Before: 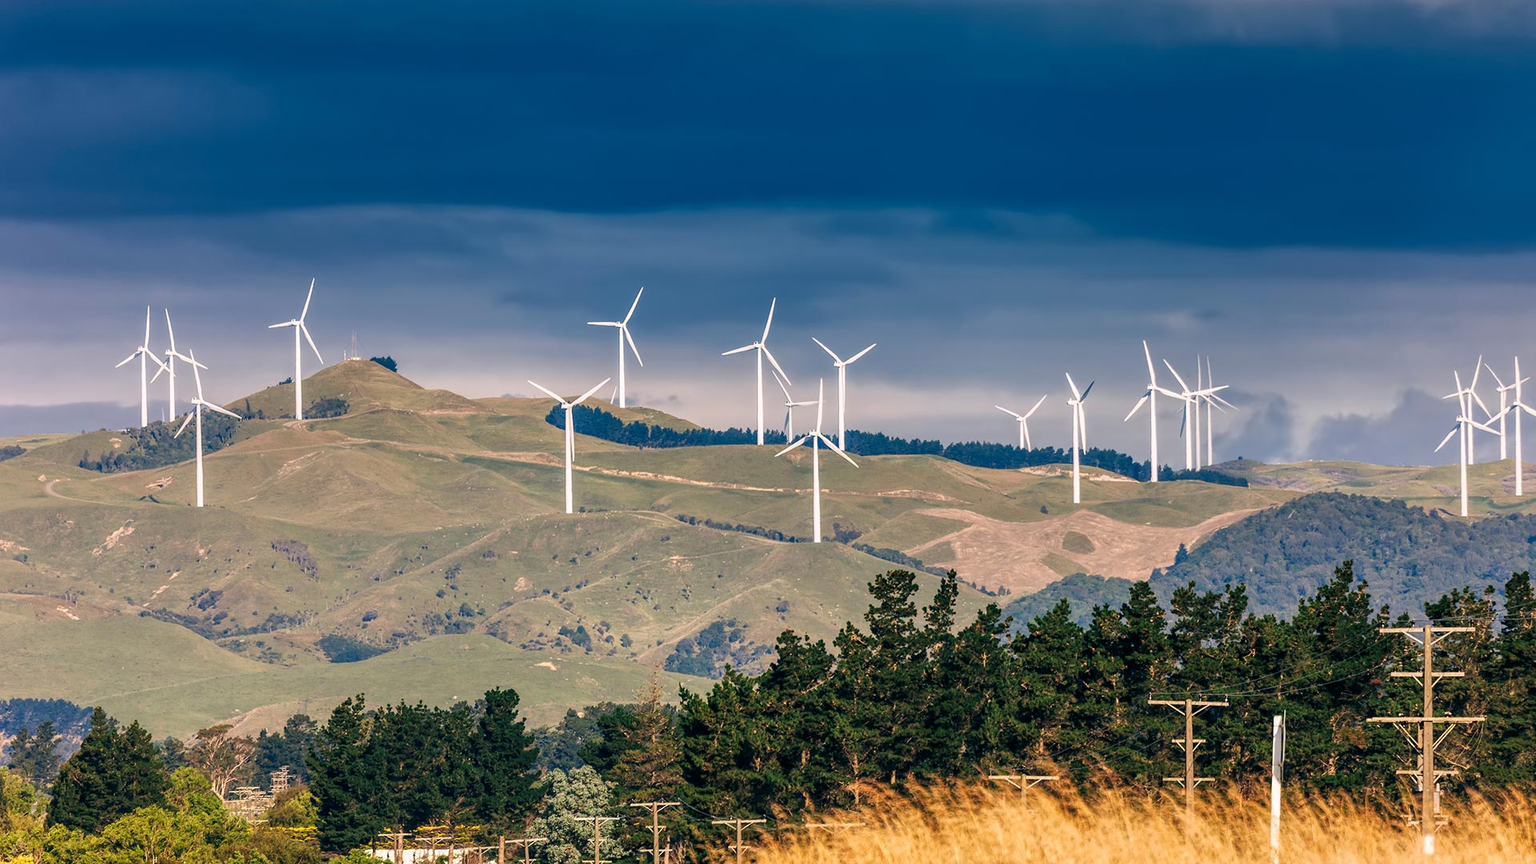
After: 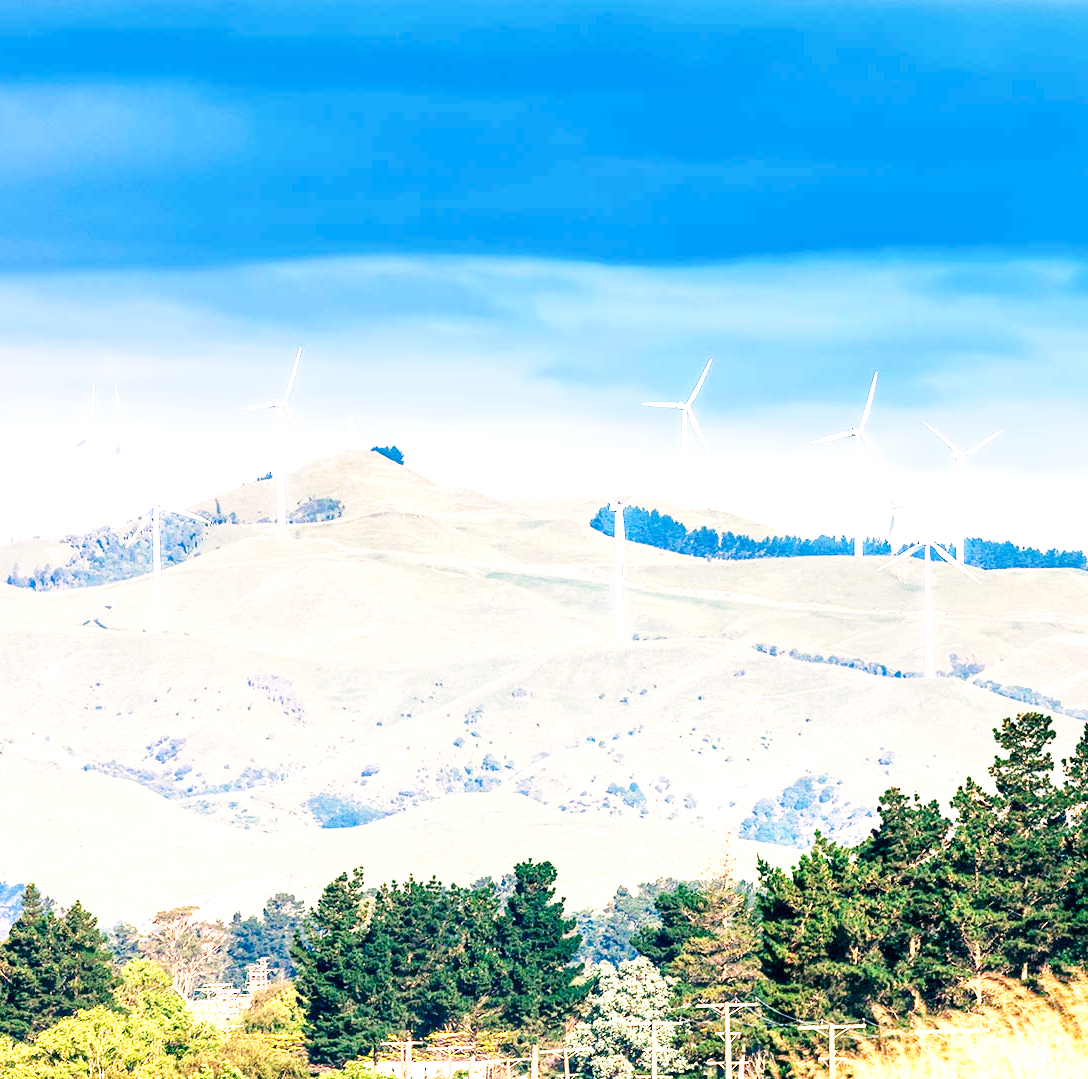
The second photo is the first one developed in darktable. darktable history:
color calibration: illuminant as shot in camera, x 0.358, y 0.373, temperature 4628.91 K
exposure: black level correction 0.001, exposure 1.734 EV, compensate highlight preservation false
base curve: curves: ch0 [(0, 0) (0.028, 0.03) (0.121, 0.232) (0.46, 0.748) (0.859, 0.968) (1, 1)], preserve colors none
crop: left 4.837%, right 38.483%
